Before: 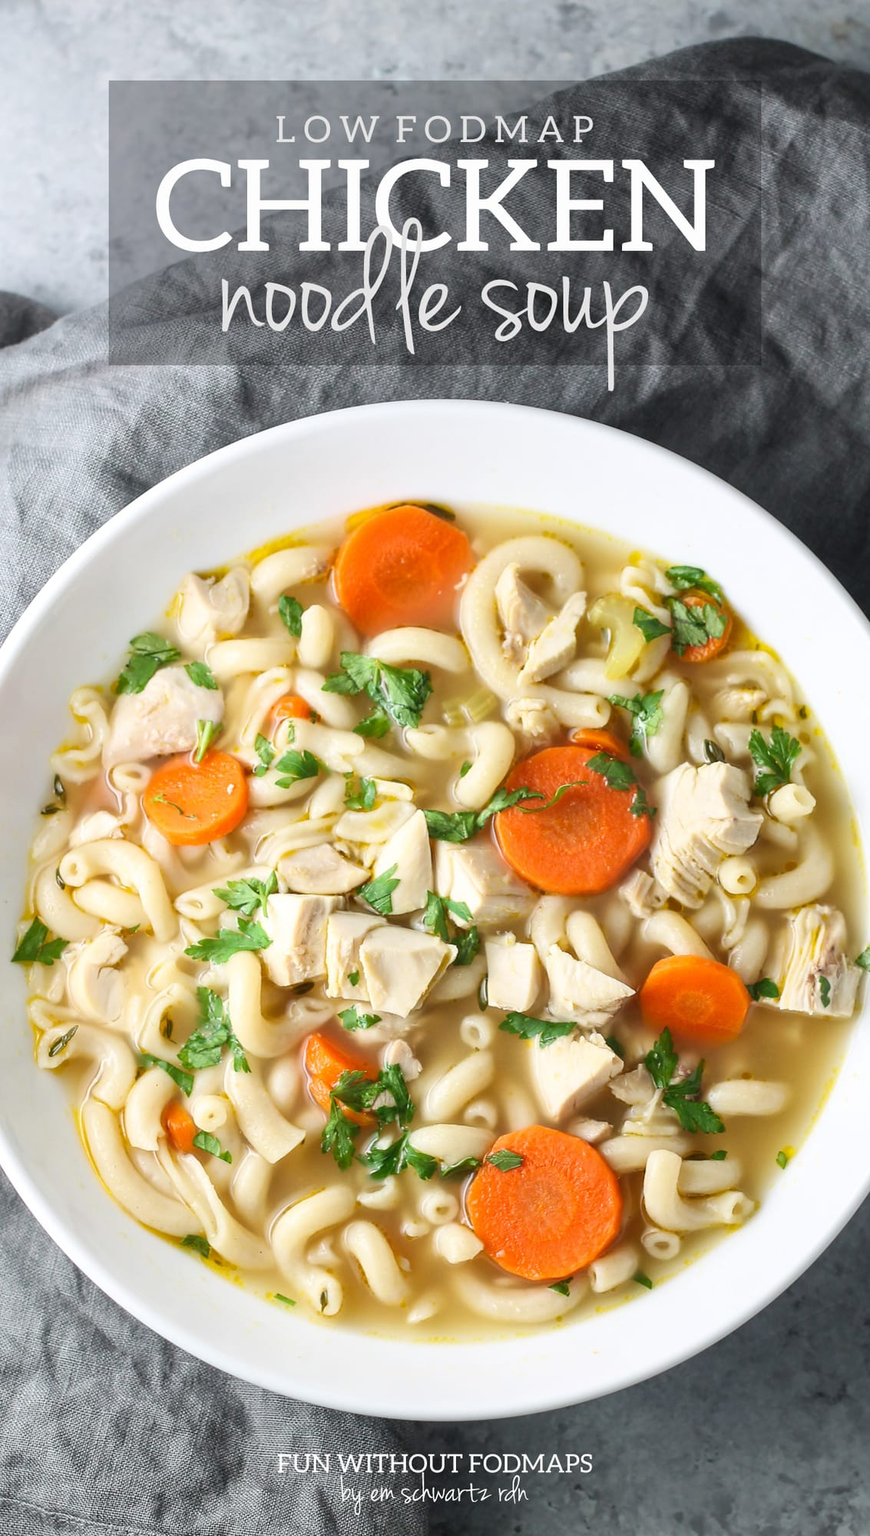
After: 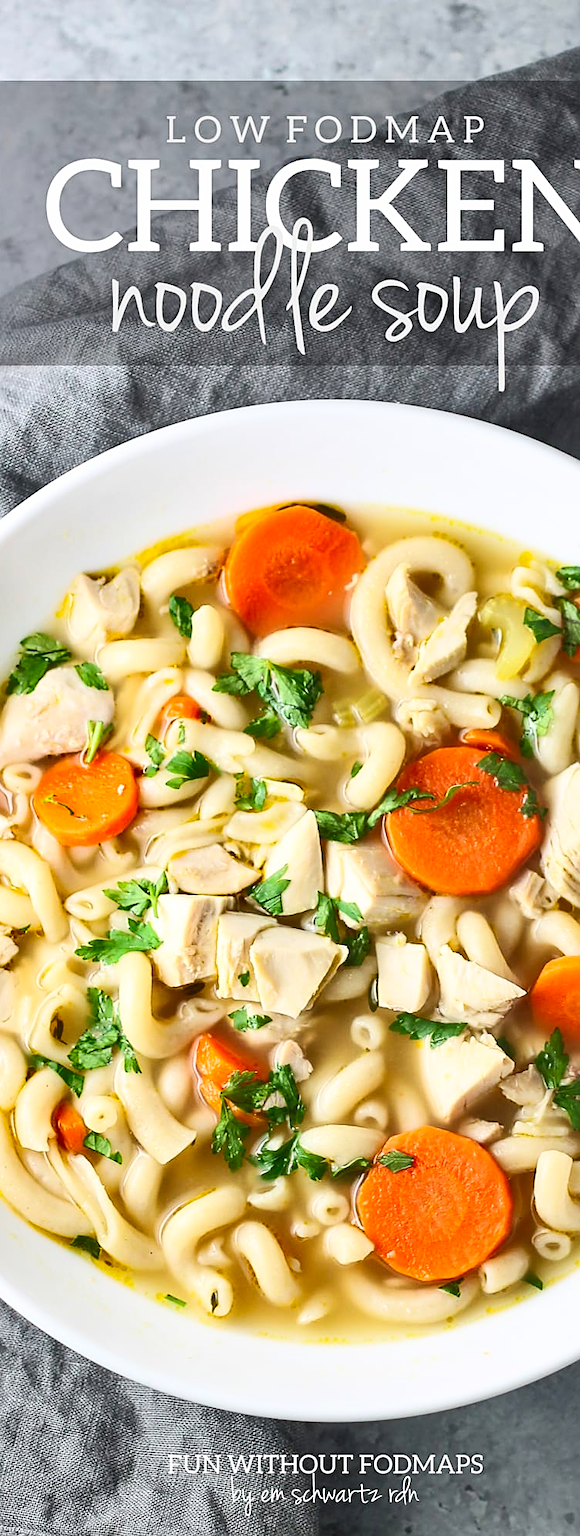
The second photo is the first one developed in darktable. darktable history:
contrast brightness saturation: contrast 0.2, brightness 0.15, saturation 0.14
sharpen: on, module defaults
shadows and highlights: soften with gaussian
crop and rotate: left 12.648%, right 20.685%
